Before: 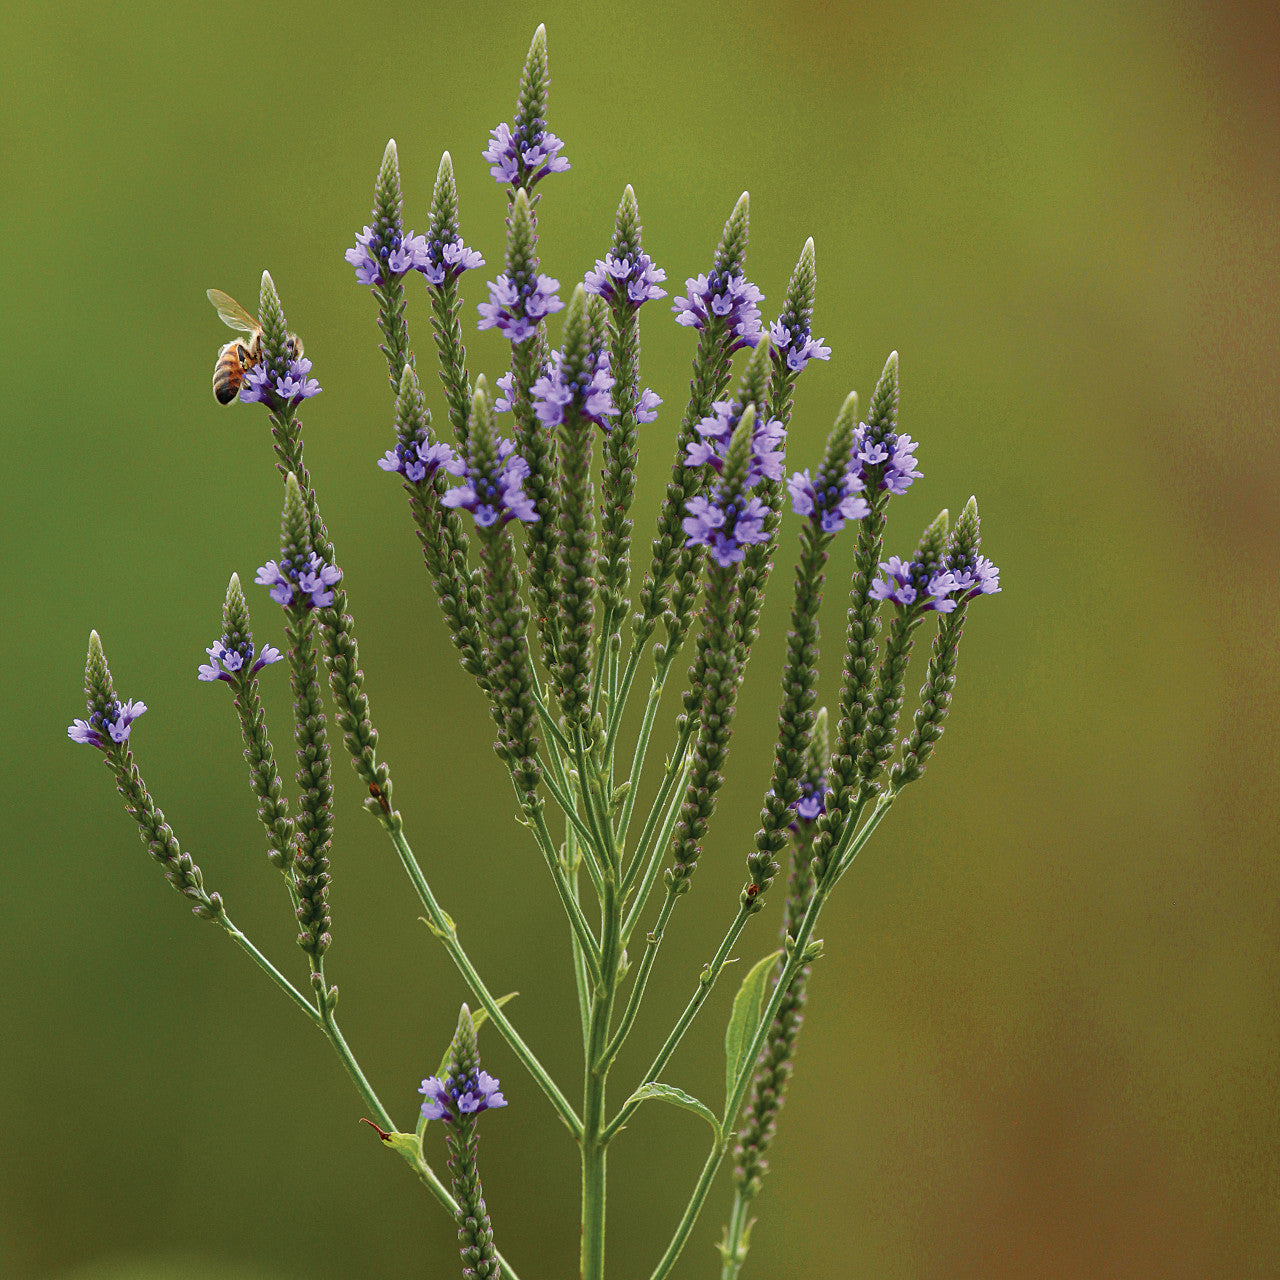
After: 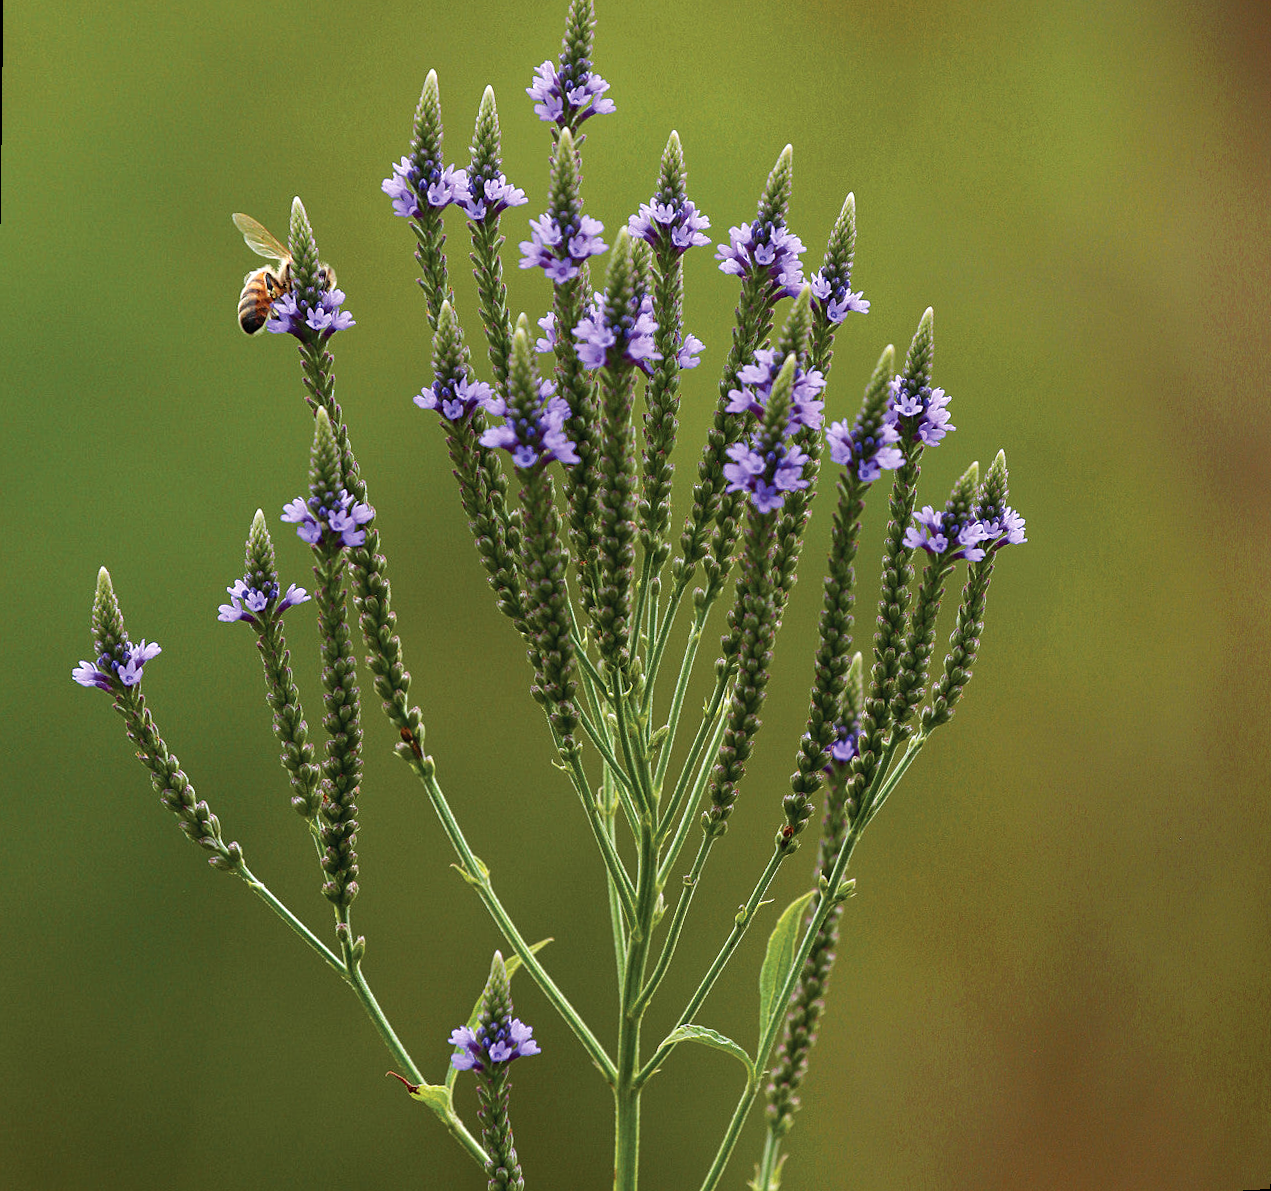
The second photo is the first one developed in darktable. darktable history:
tone equalizer: -8 EV -0.417 EV, -7 EV -0.389 EV, -6 EV -0.333 EV, -5 EV -0.222 EV, -3 EV 0.222 EV, -2 EV 0.333 EV, -1 EV 0.389 EV, +0 EV 0.417 EV, edges refinement/feathering 500, mask exposure compensation -1.57 EV, preserve details no
rotate and perspective: rotation 0.679°, lens shift (horizontal) 0.136, crop left 0.009, crop right 0.991, crop top 0.078, crop bottom 0.95
